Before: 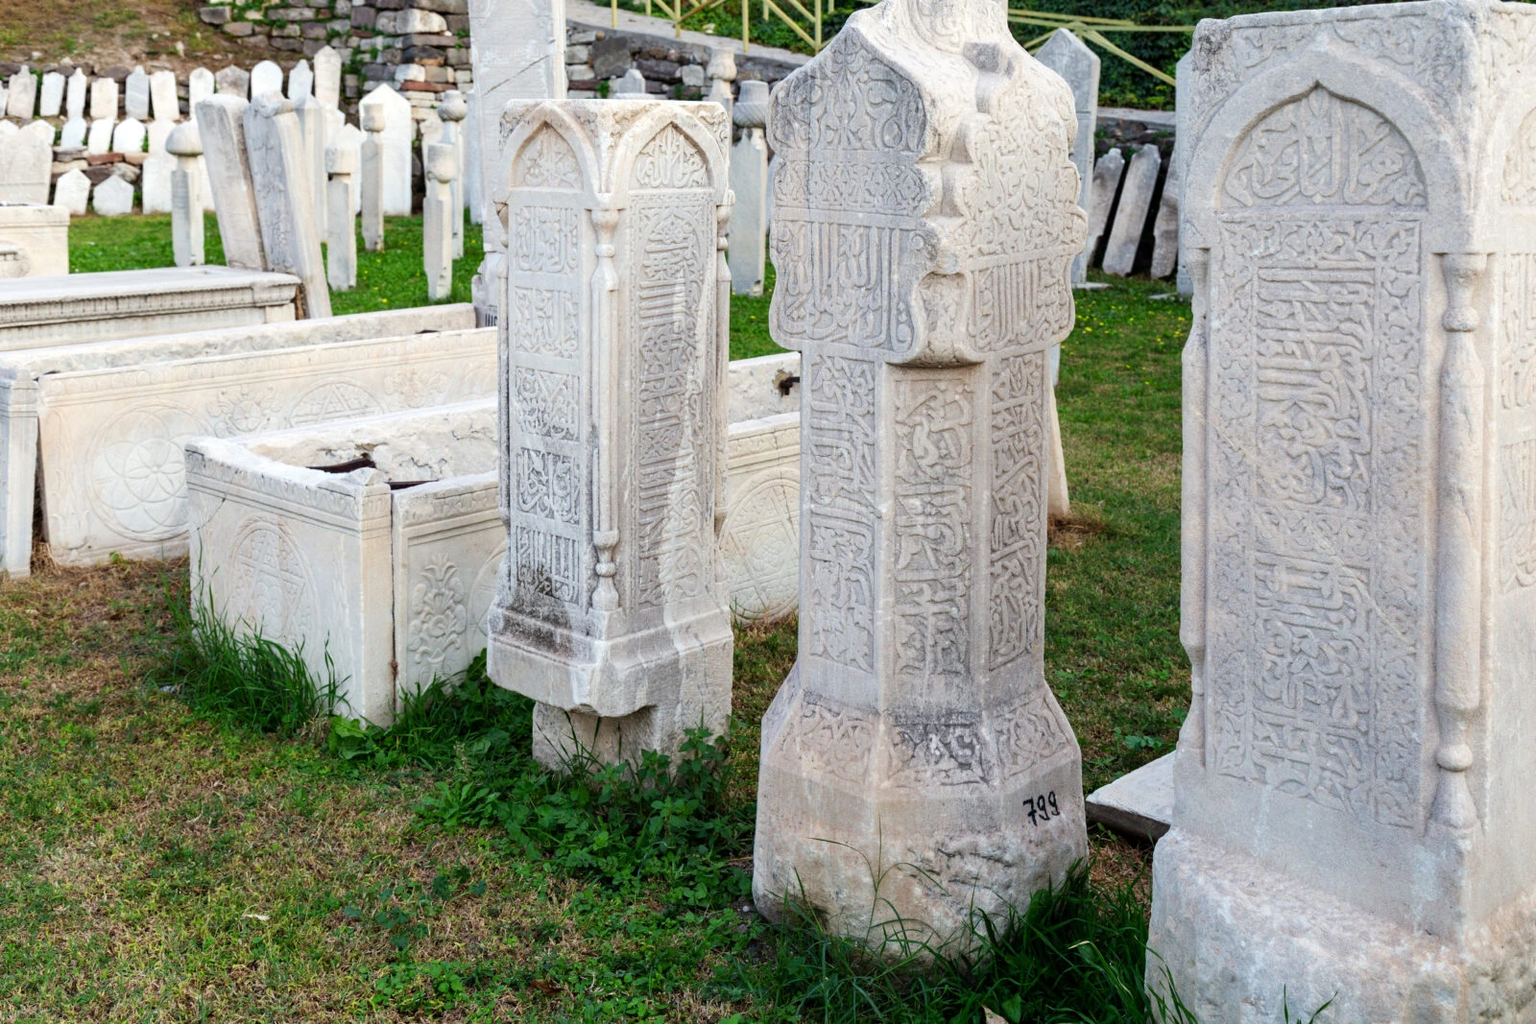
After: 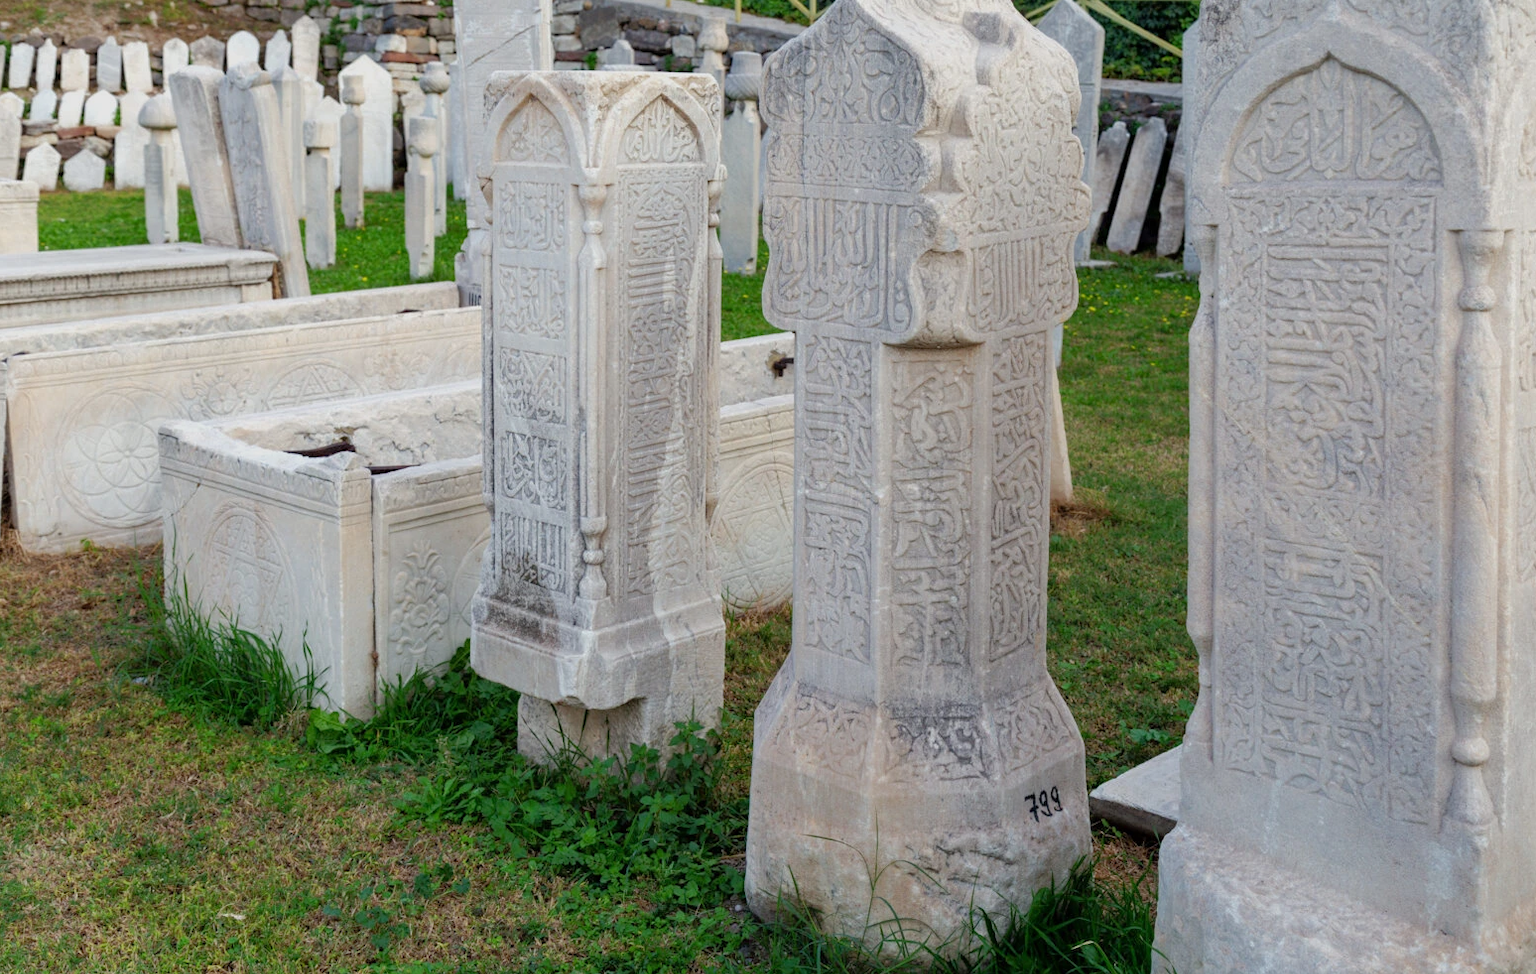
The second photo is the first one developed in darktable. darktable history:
crop: left 2.107%, top 3.034%, right 1.103%, bottom 4.915%
tone equalizer: -8 EV 0.237 EV, -7 EV 0.385 EV, -6 EV 0.451 EV, -5 EV 0.224 EV, -3 EV -0.25 EV, -2 EV -0.388 EV, -1 EV -0.415 EV, +0 EV -0.247 EV, edges refinement/feathering 500, mask exposure compensation -1.57 EV, preserve details no
